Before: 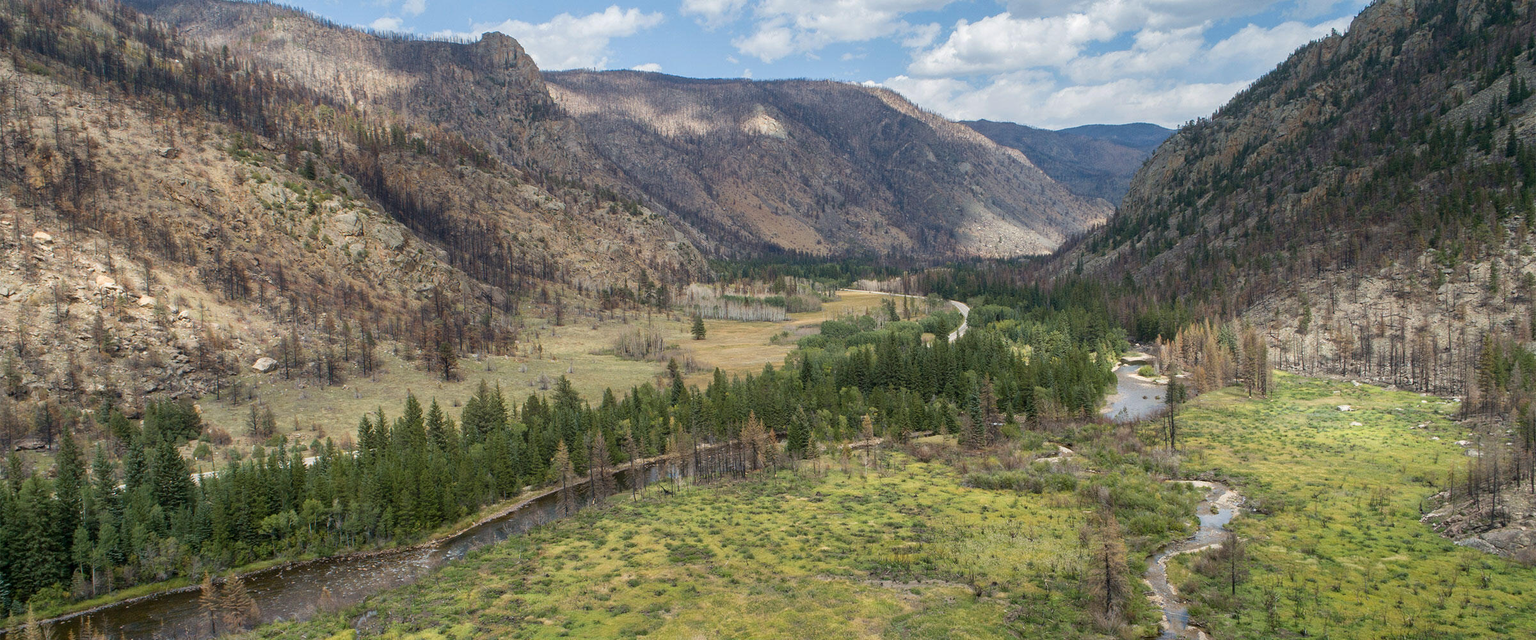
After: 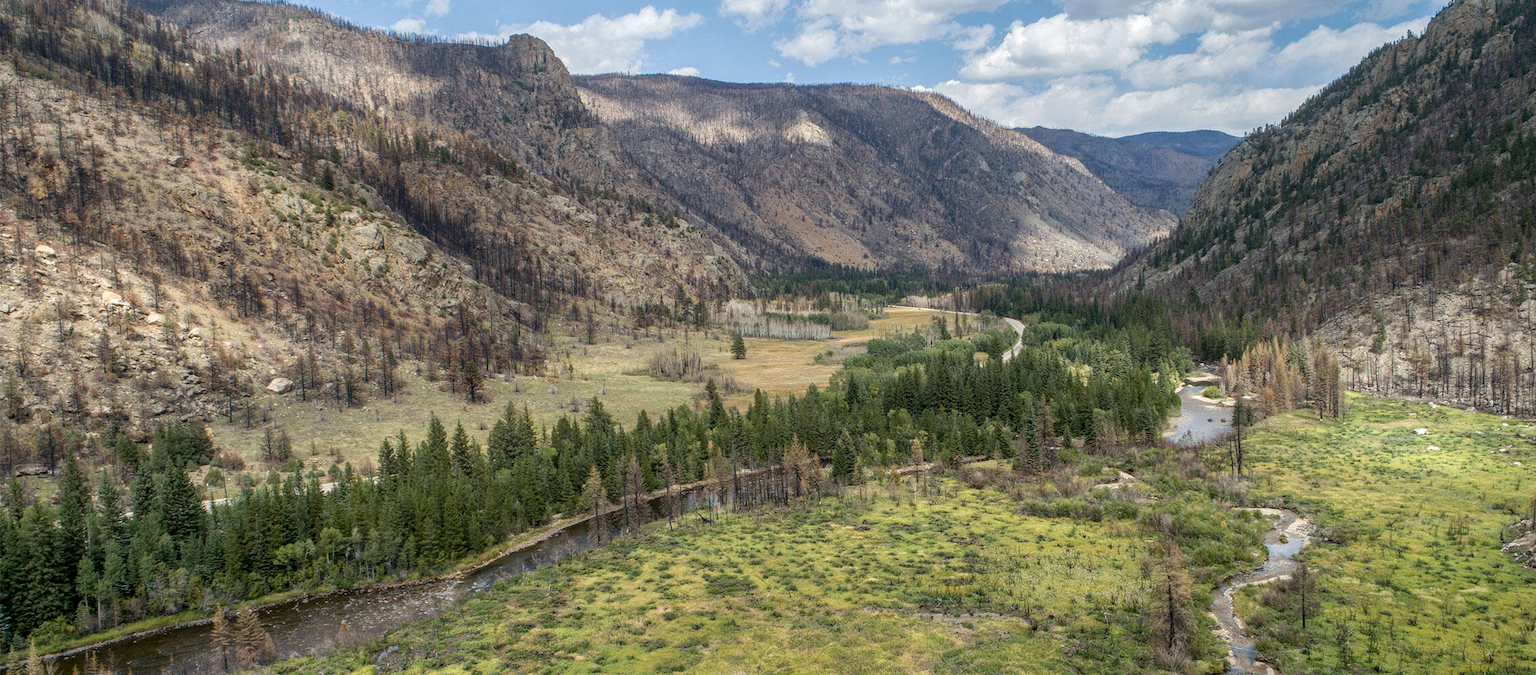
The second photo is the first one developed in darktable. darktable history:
crop and rotate: left 0%, right 5.357%
local contrast: highlights 3%, shadows 2%, detail 133%
